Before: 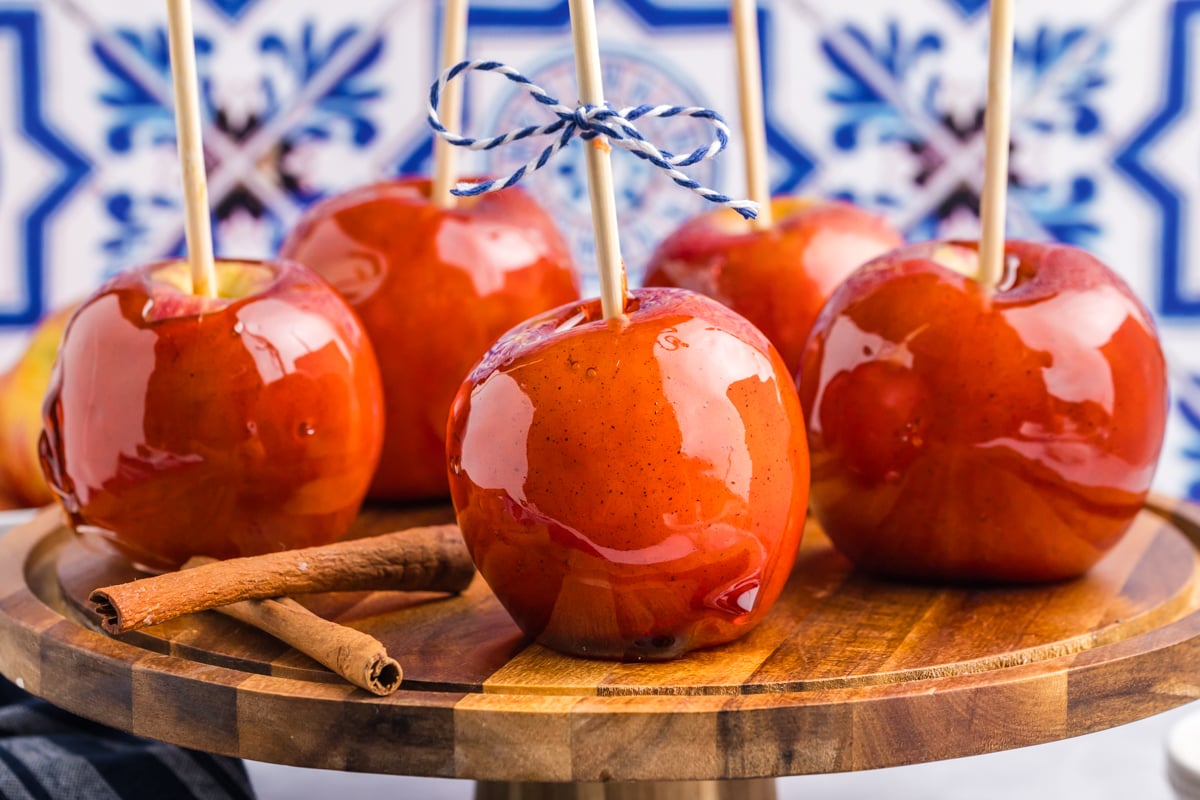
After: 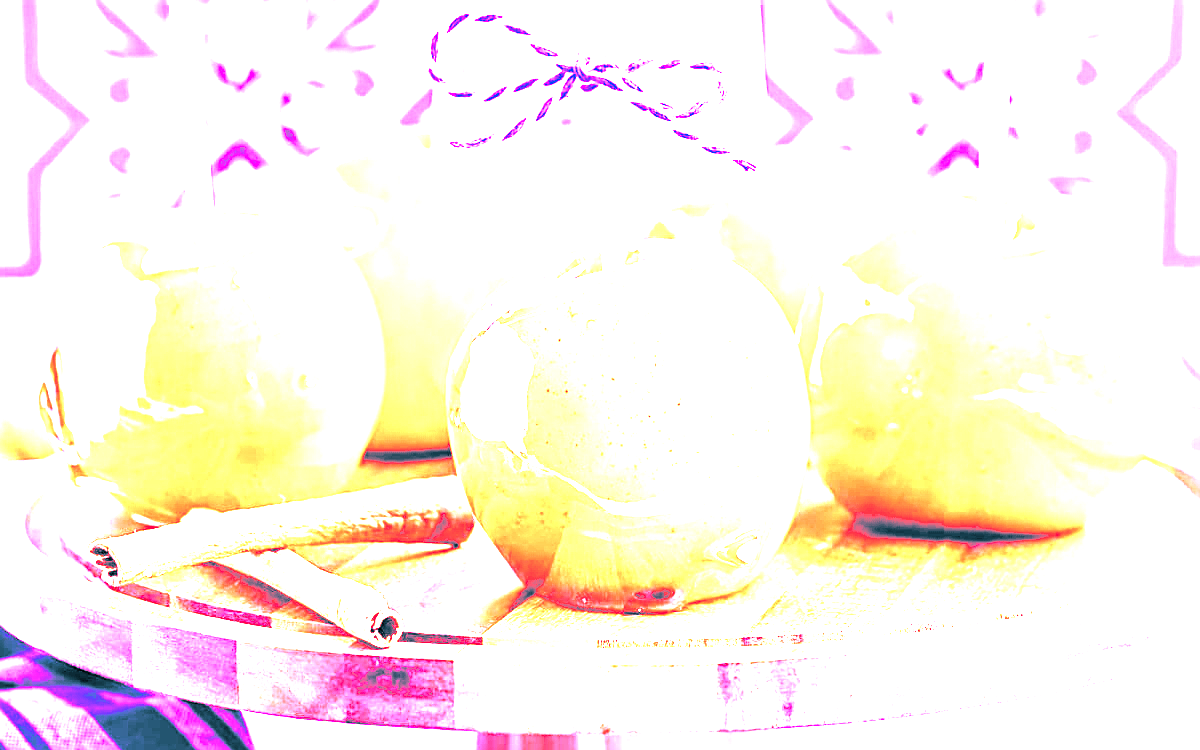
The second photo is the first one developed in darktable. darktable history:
sharpen: on, module defaults
velvia: on, module defaults
split-toning: shadows › hue 212.4°, balance -70
crop and rotate: top 6.25%
tone equalizer: on, module defaults
white balance: red 8, blue 8
